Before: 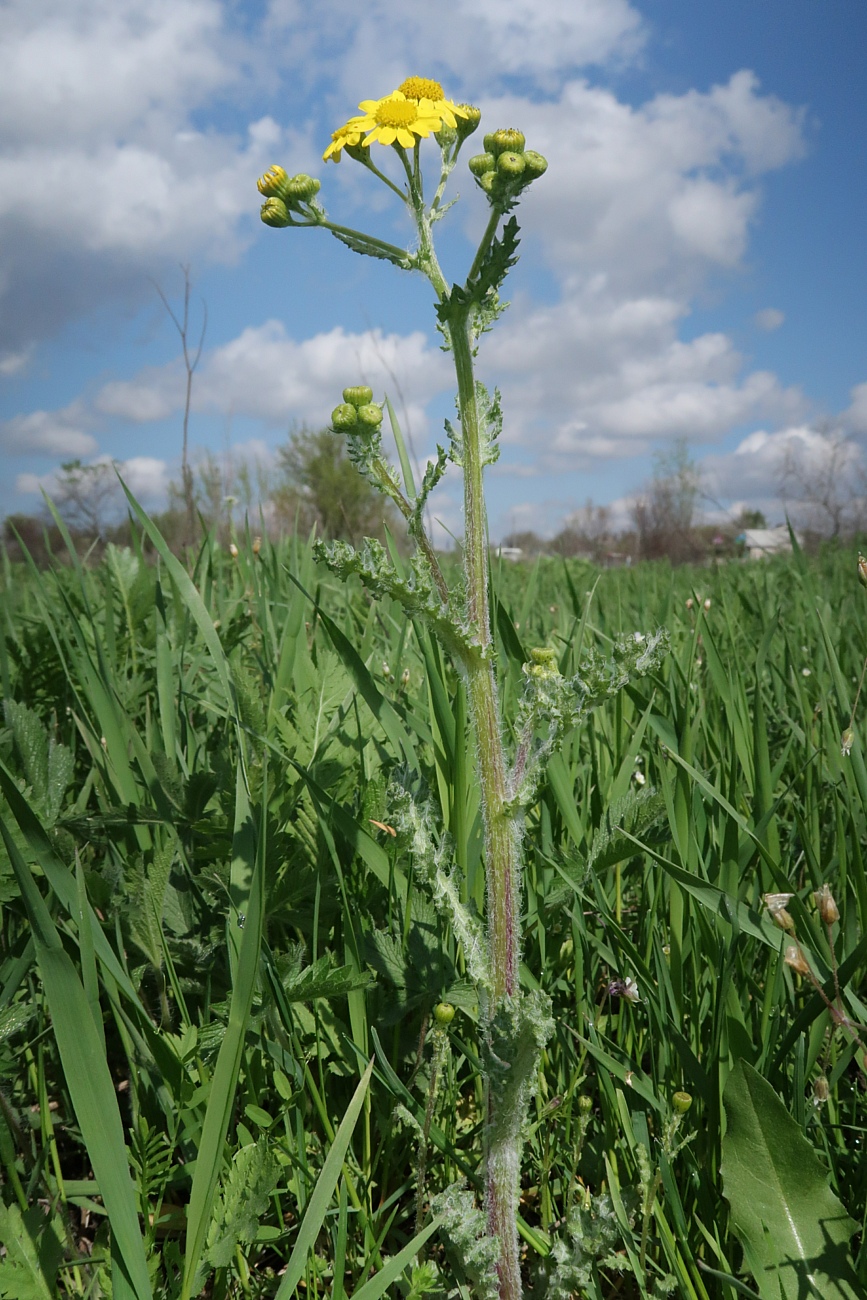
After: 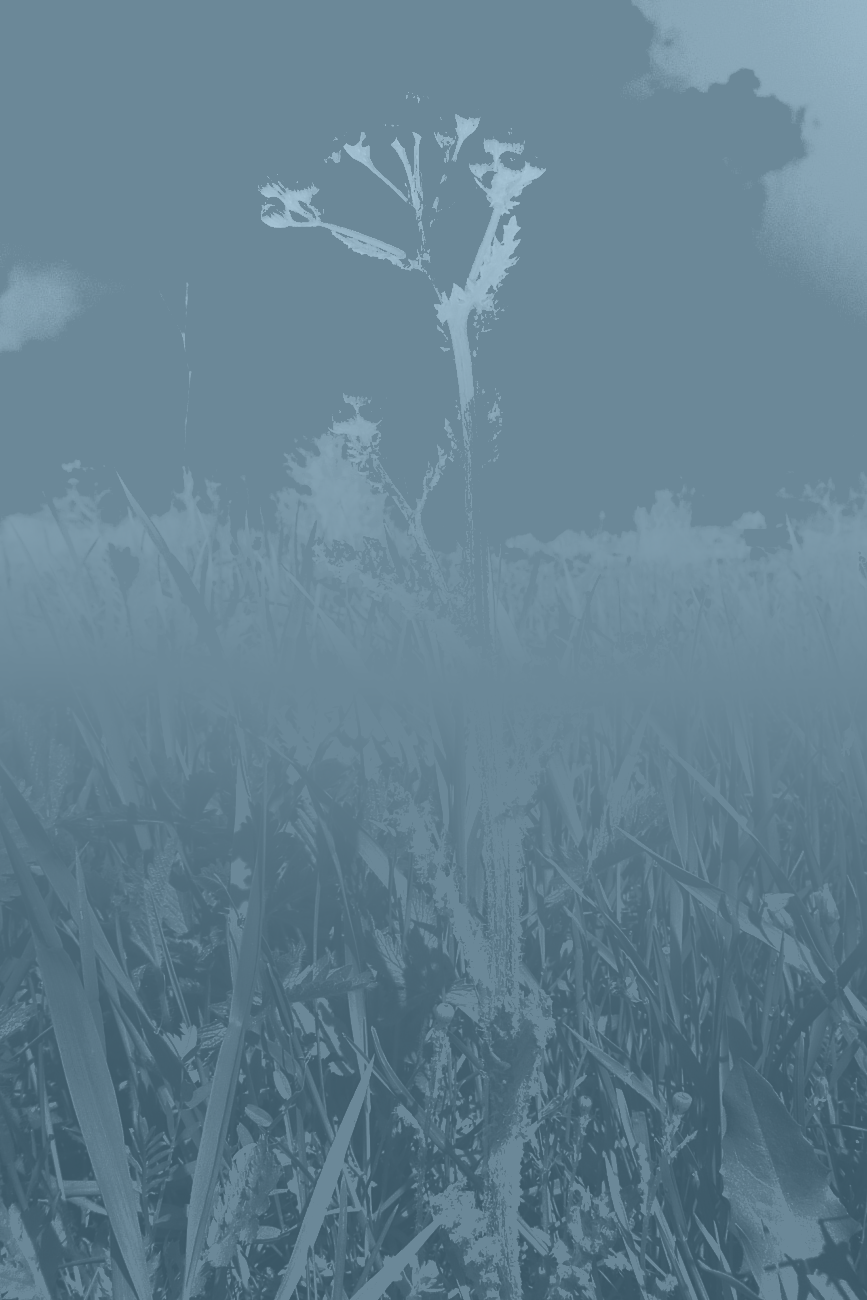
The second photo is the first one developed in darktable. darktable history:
shadows and highlights: shadows 60, highlights -60
colorize: hue 194.4°, saturation 29%, source mix 61.75%, lightness 3.98%, version 1
bloom: size 70%, threshold 25%, strength 70%
contrast brightness saturation: contrast 0.93, brightness 0.2
levels: levels [0, 0.374, 0.749]
